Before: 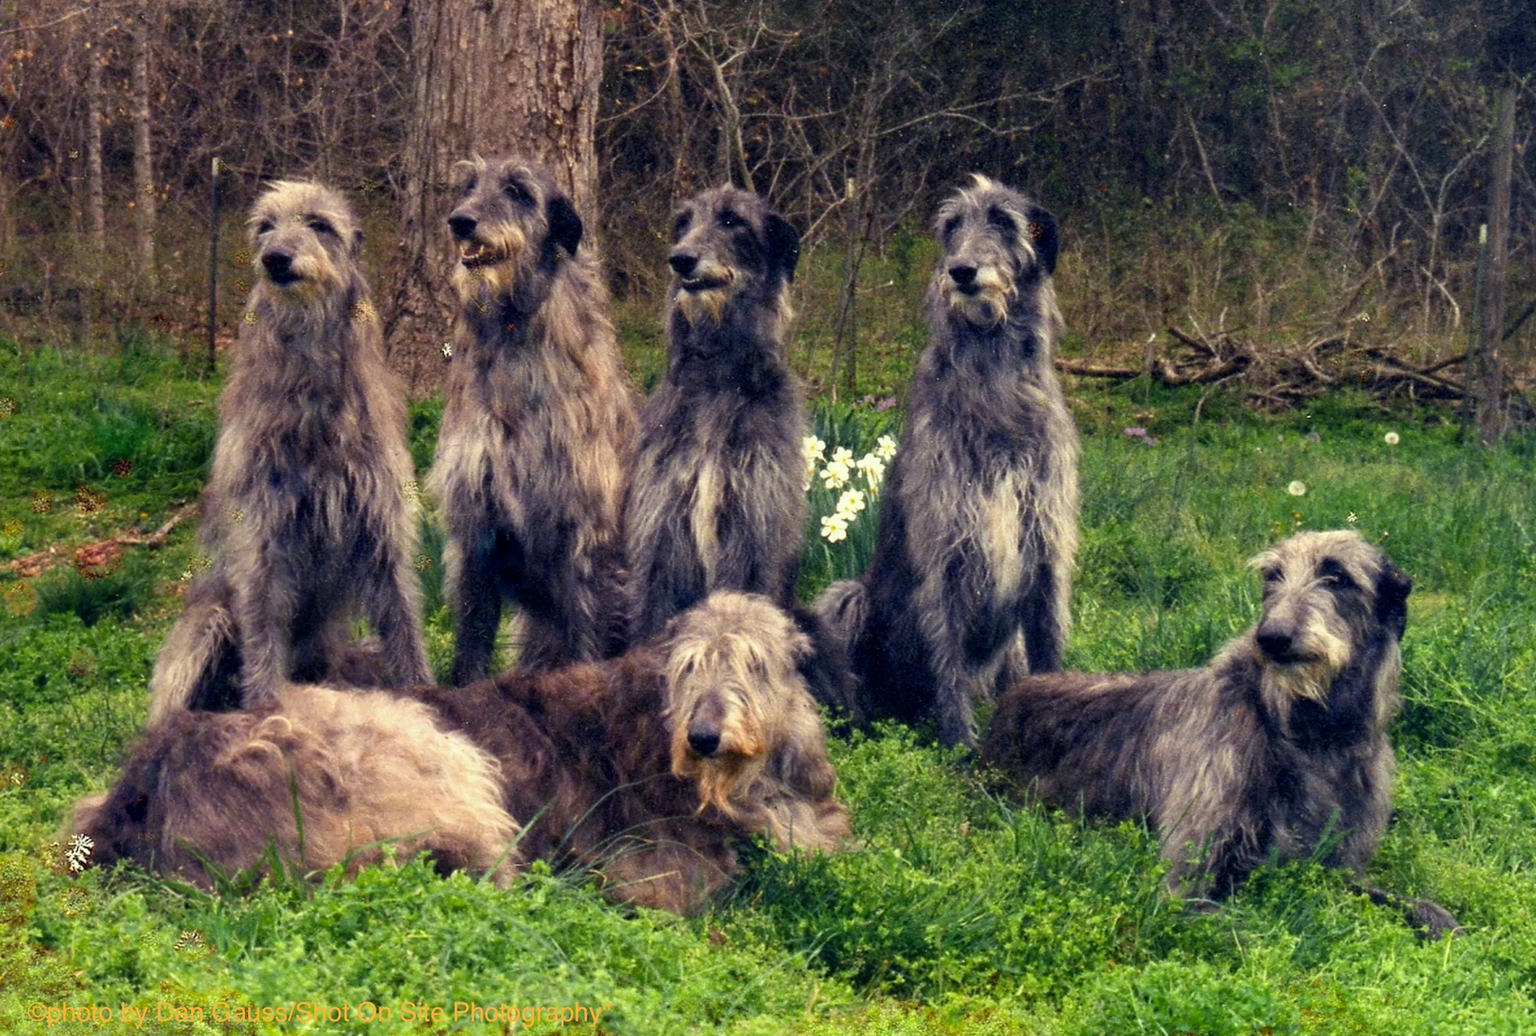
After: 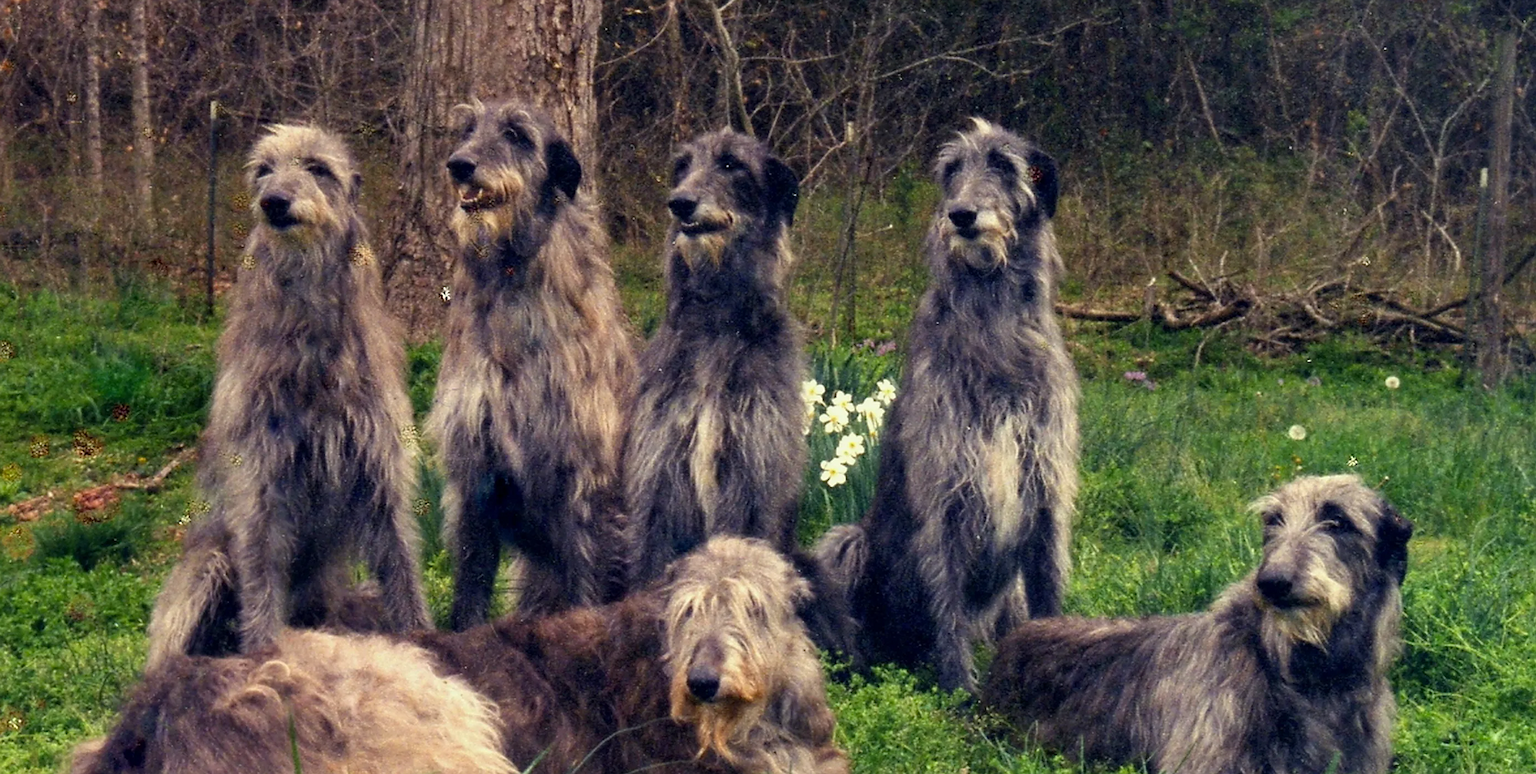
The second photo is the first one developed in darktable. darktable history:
sharpen: radius 1.038, threshold 0.87
exposure: exposure -0.072 EV, compensate highlight preservation false
crop: left 0.197%, top 5.536%, bottom 19.759%
